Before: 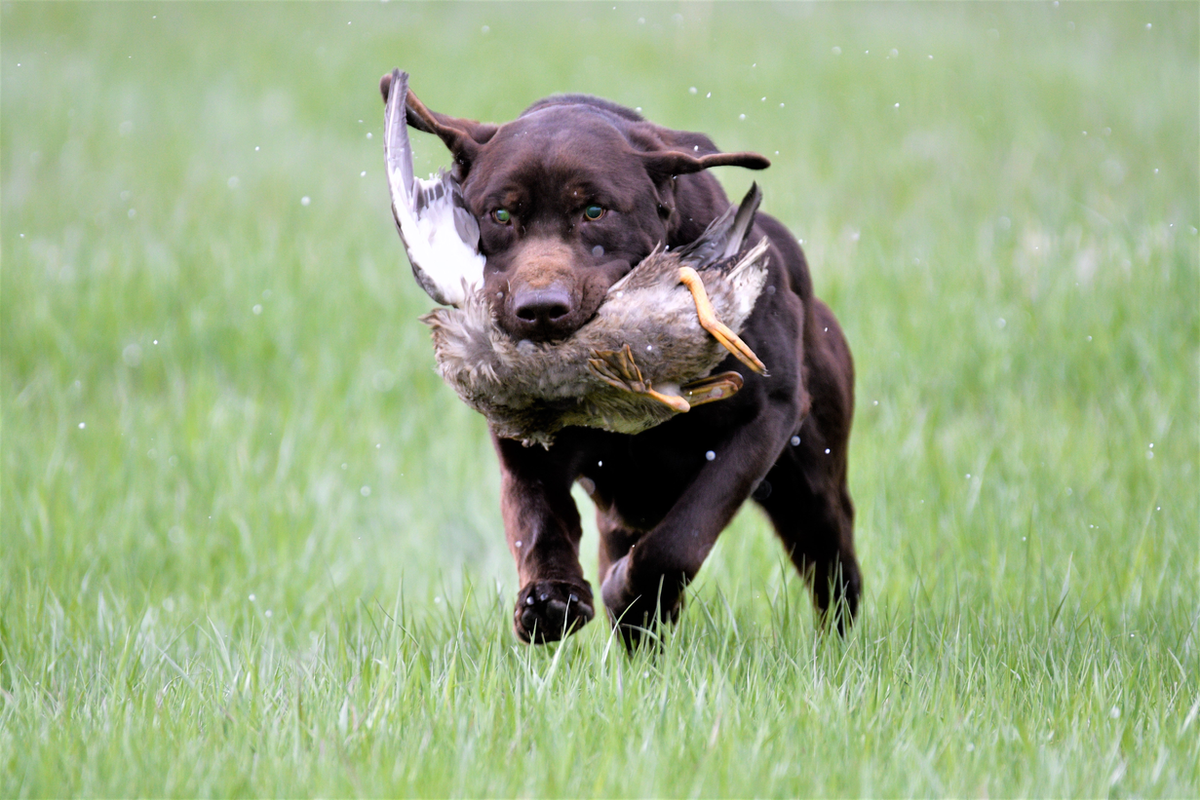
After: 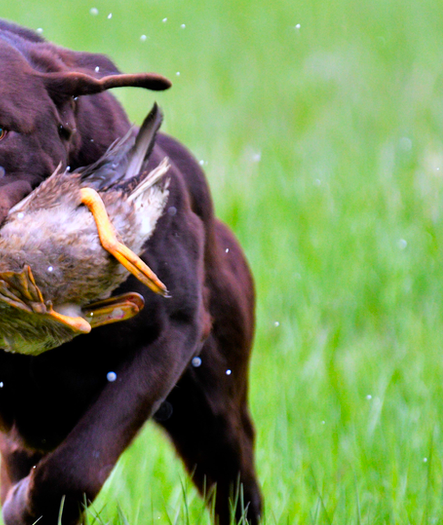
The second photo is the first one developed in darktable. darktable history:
crop and rotate: left 49.936%, top 10.094%, right 13.136%, bottom 24.256%
color correction: saturation 1.8
white balance: red 0.978, blue 0.999
